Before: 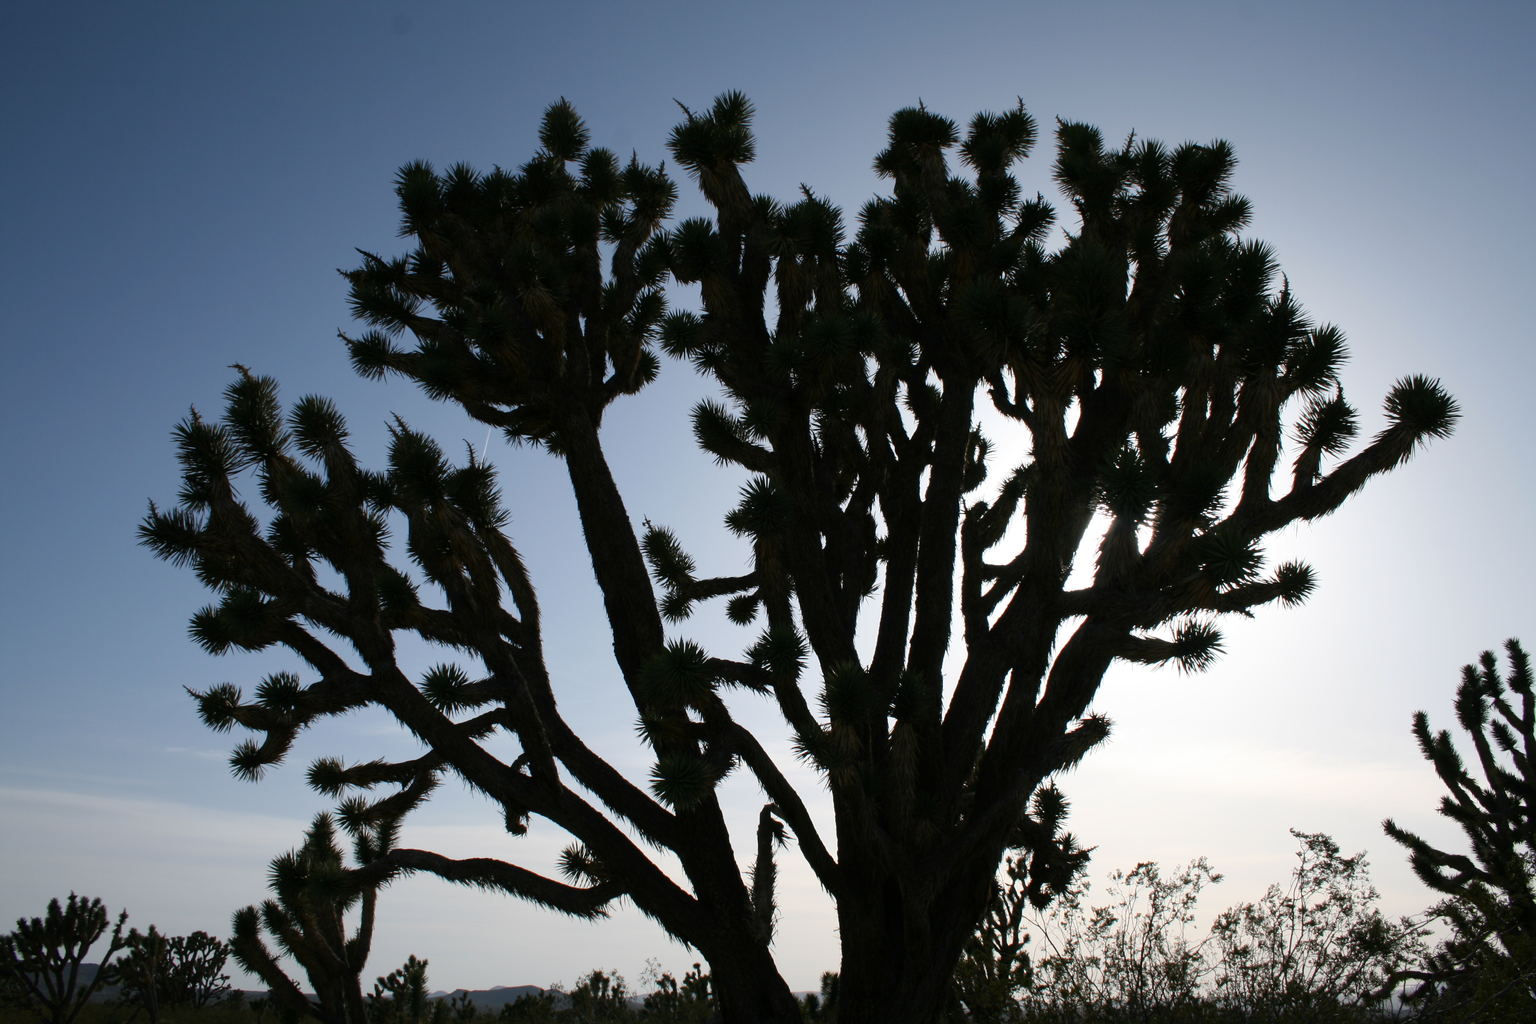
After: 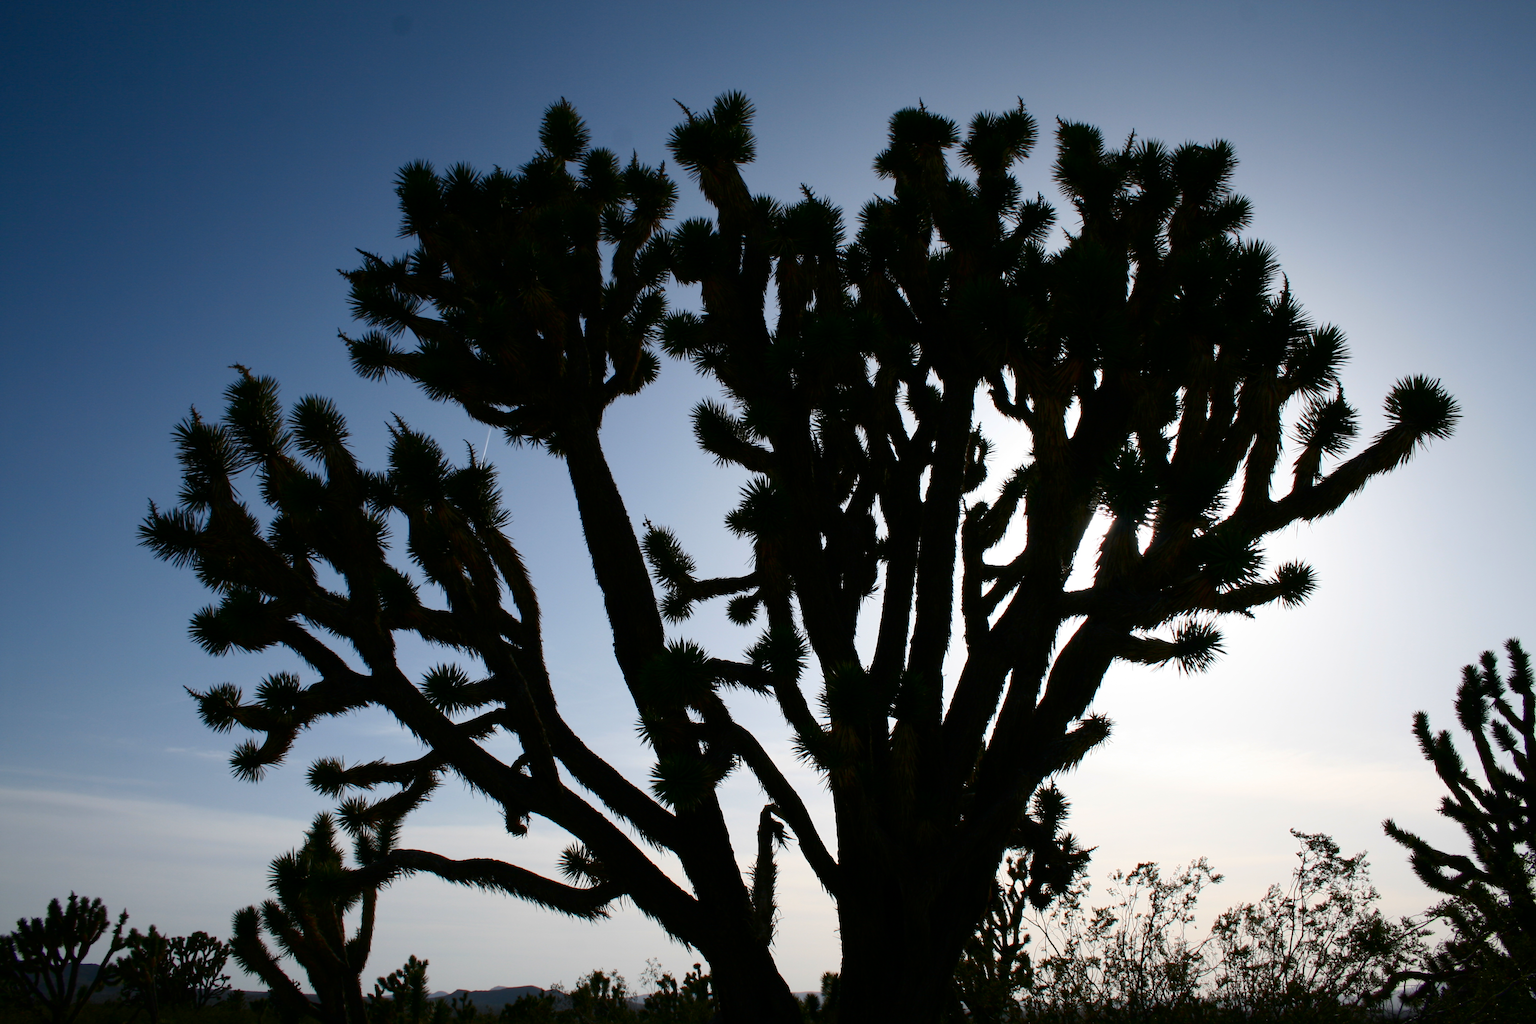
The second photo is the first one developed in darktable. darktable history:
contrast brightness saturation: contrast 0.123, brightness -0.121, saturation 0.196
